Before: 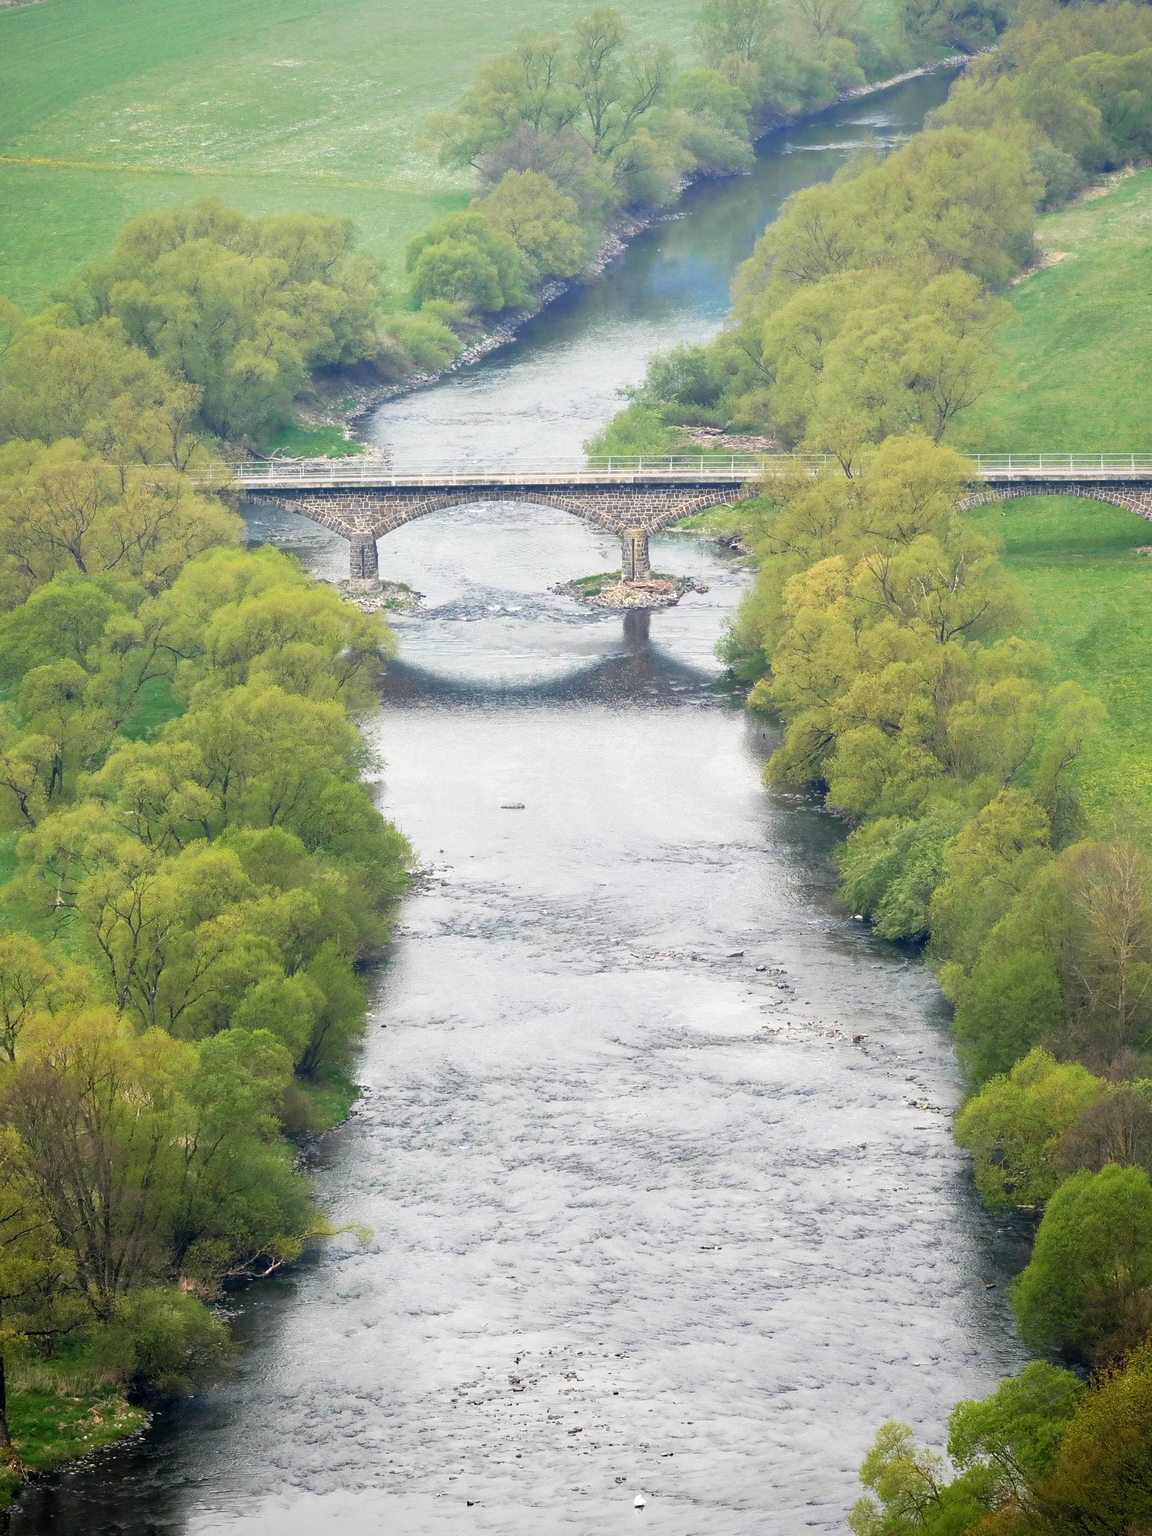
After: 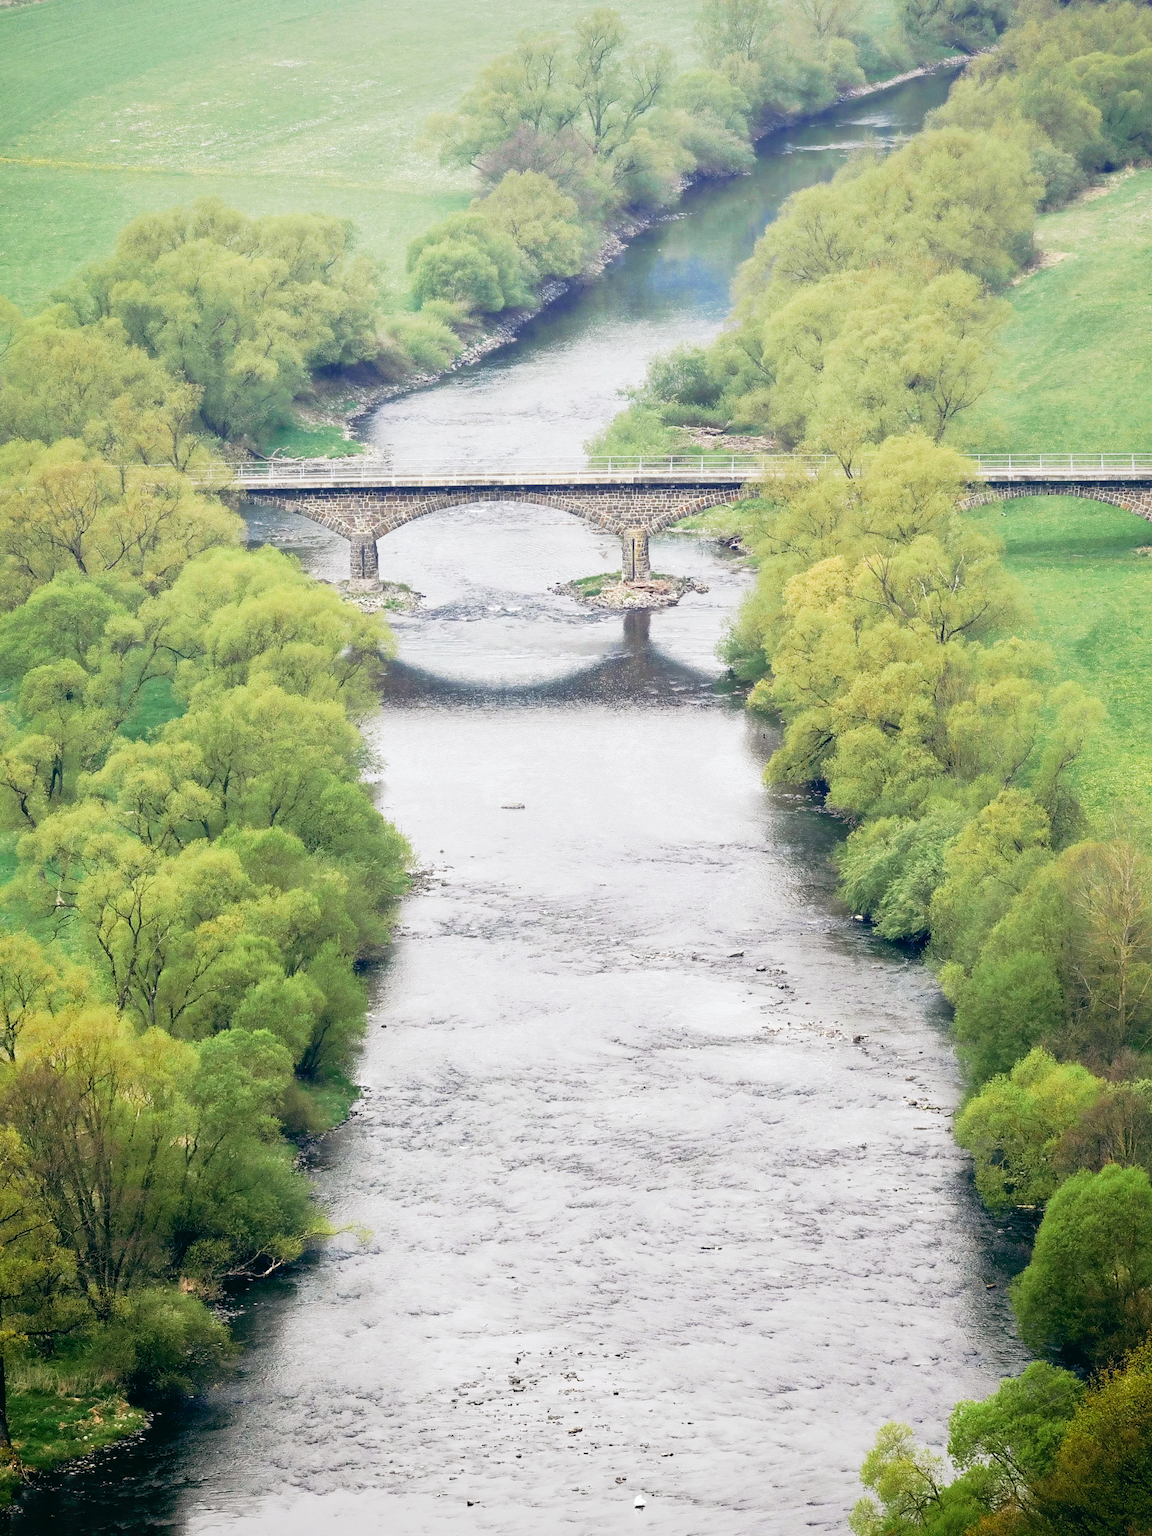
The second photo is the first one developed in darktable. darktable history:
tone curve: curves: ch0 [(0, 0) (0.003, 0.007) (0.011, 0.01) (0.025, 0.018) (0.044, 0.028) (0.069, 0.034) (0.1, 0.04) (0.136, 0.051) (0.177, 0.104) (0.224, 0.161) (0.277, 0.234) (0.335, 0.316) (0.399, 0.41) (0.468, 0.487) (0.543, 0.577) (0.623, 0.679) (0.709, 0.769) (0.801, 0.854) (0.898, 0.922) (1, 1)], preserve colors none
color look up table: target L [99.48, 92.93, 94.28, 92.33, 91.35, 84.34, 73.28, 67.93, 58.63, 47.87, 25.83, 14.41, 200.63, 94.95, 86, 75.58, 66.47, 59.47, 51.1, 52.91, 55.4, 47.5, 36.68, 33.56, 30.6, 32.34, 18.08, 76.38, 69.52, 69.75, 63.81, 65.22, 56.75, 48.71, 49.54, 40.44, 31.9, 30.81, 27.59, 15.51, 10.86, 15.04, 4.21, 84.68, 81.32, 65.51, 54.15, 46.16, 25.51], target a [-11.33, -23.57, -15.36, -28.37, -15.22, -27.11, -44.24, -19.5, -5.905, -38.33, -20.95, -21.49, 0, 0.843, 11.54, 5.996, 34.22, 38.59, 67.71, 36.94, 6.594, 64.83, 27.43, 43.81, 5.28, 0.429, 19.61, 31.24, 25.46, 42.81, 9.022, 62.63, 61.4, 20.25, 39.67, 33.67, 13.1, 45.3, 33.52, 8.525, -13.98, 26.06, 21.39, 2.652, -22.94, -19.43, -0.886, -22.41, -6.974], target b [27.59, 38.09, 61.45, 19.77, 10.43, 7.452, 44.02, 7.288, 19.73, 26.32, 18.83, 15.09, 0, 7.552, 29.6, 69.59, 46.55, 24.73, 50.59, 49.37, 44.28, 22.83, 29.85, 33.82, 2.991, 28.3, 29.21, -8.645, -34.02, -31.94, -3.624, -38.27, -17.24, -69.8, -27.85, 4.327, -20.88, -55.57, -14.14, -26.11, -4.51, -40.98, -23.53, -17.93, -15.47, -45.69, -39.75, -5.895, -13.67], num patches 49
